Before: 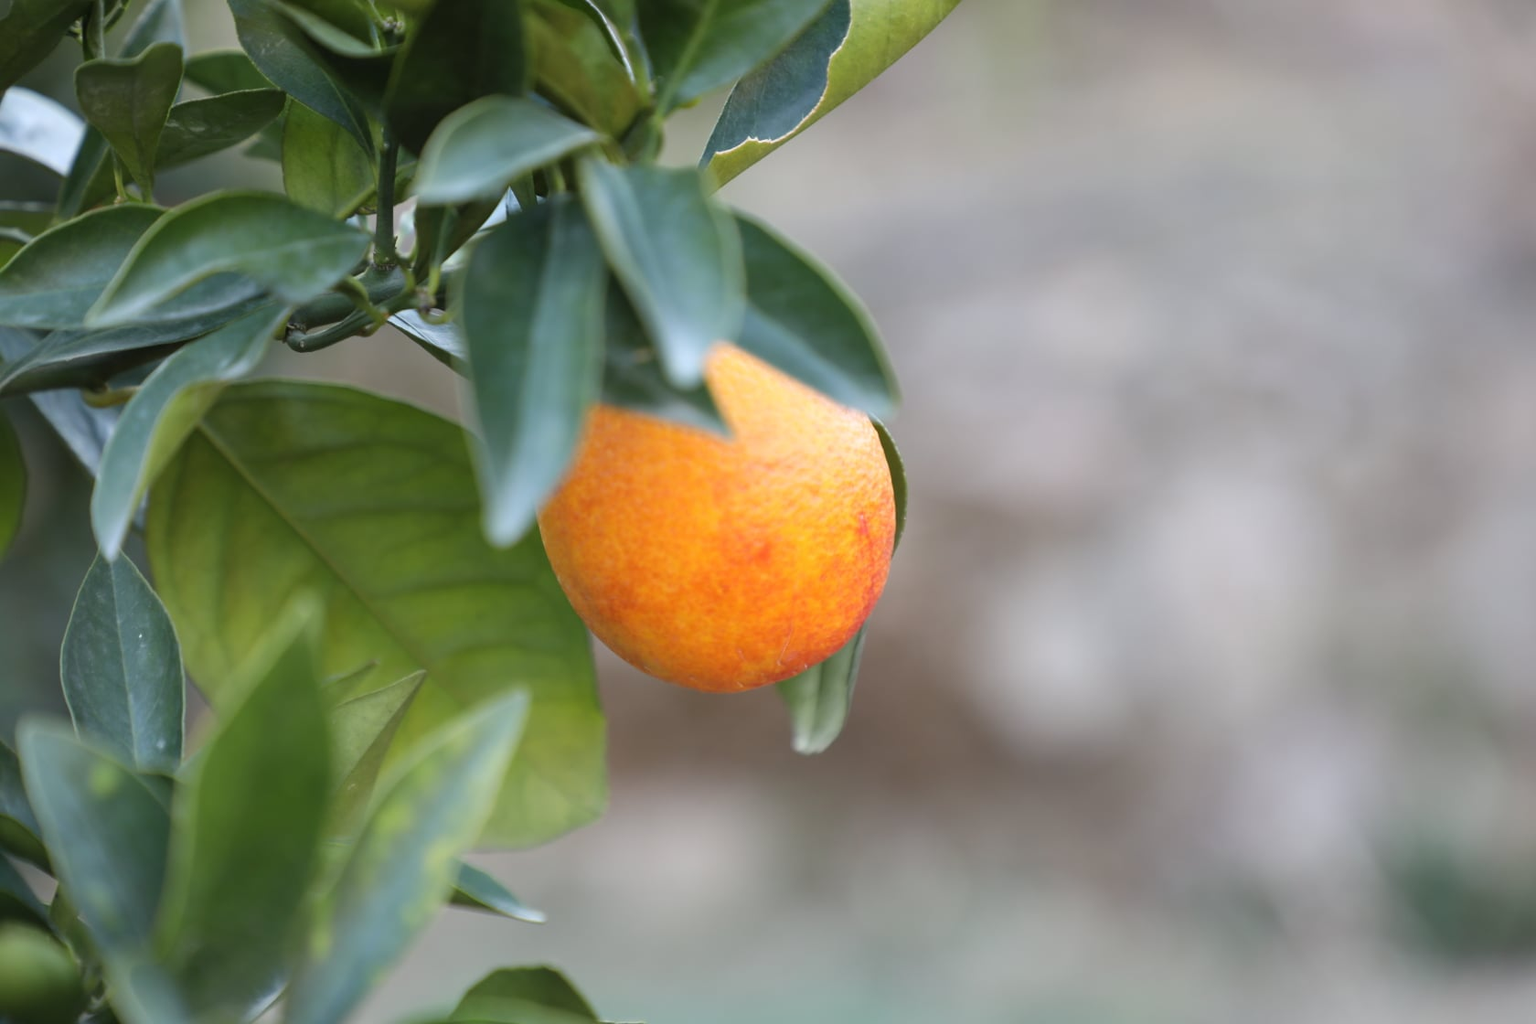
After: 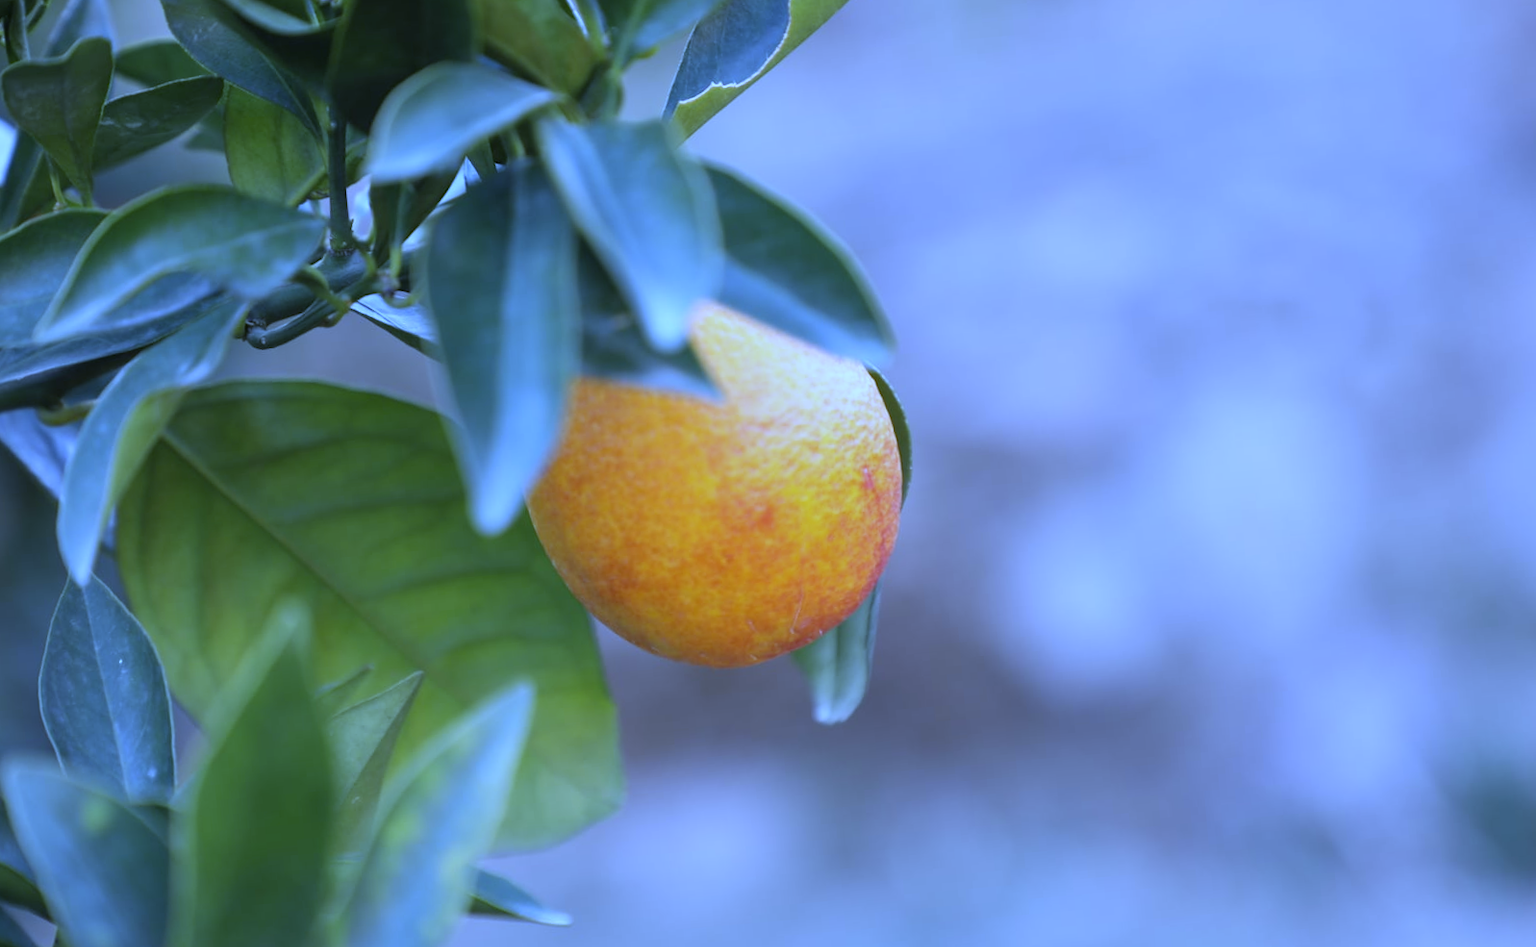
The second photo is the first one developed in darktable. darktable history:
exposure: compensate highlight preservation false
rotate and perspective: rotation -5°, crop left 0.05, crop right 0.952, crop top 0.11, crop bottom 0.89
white balance: red 0.766, blue 1.537
